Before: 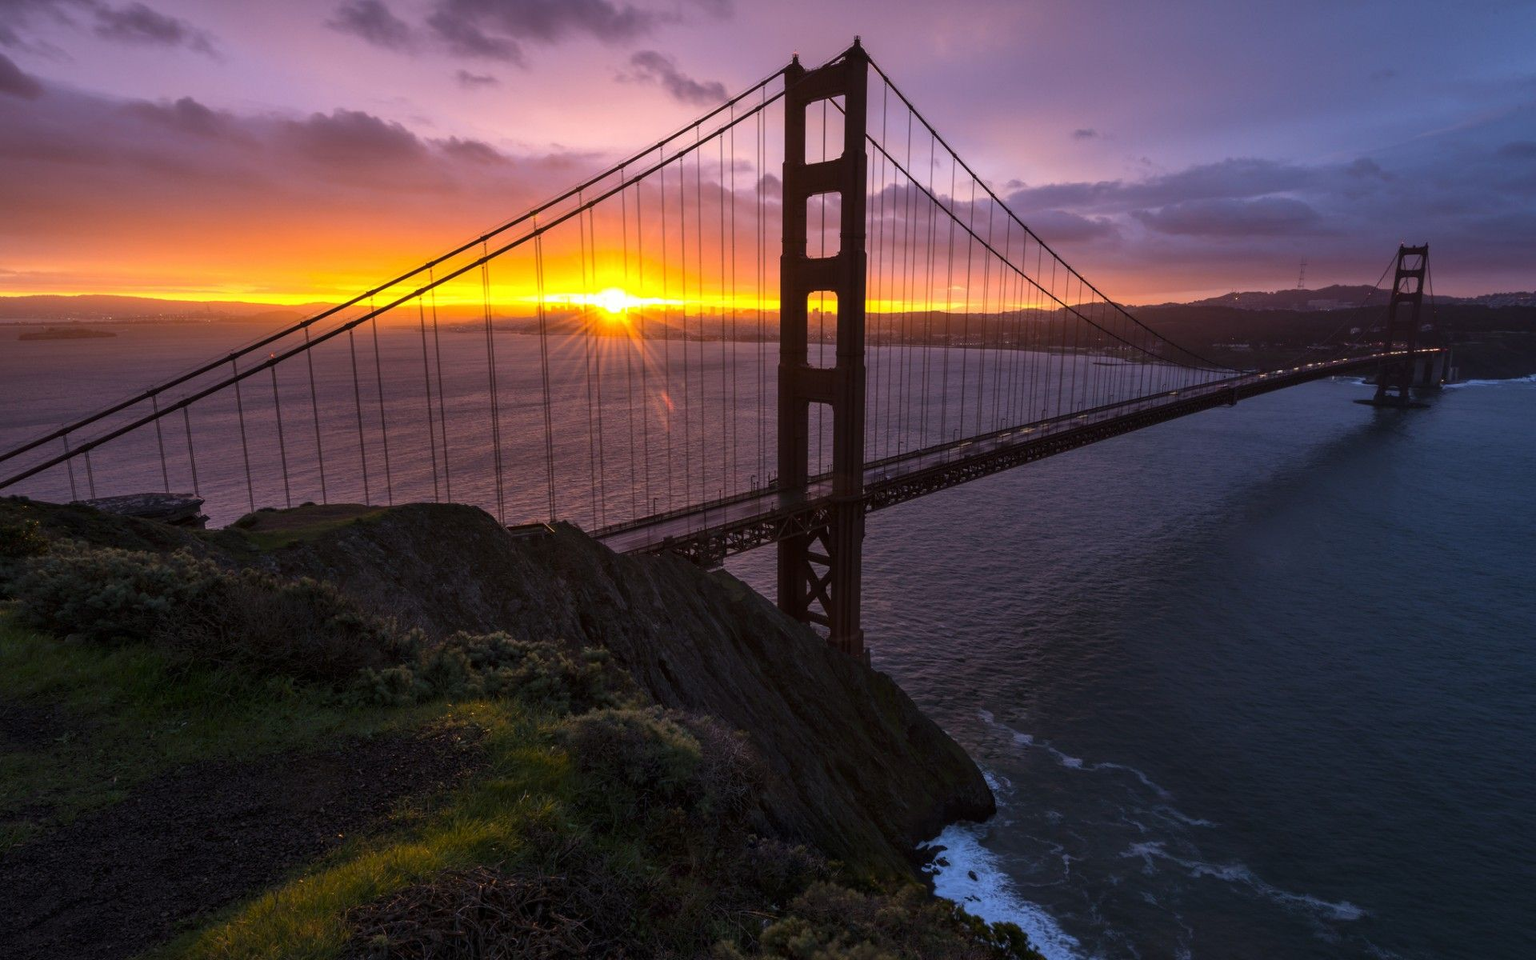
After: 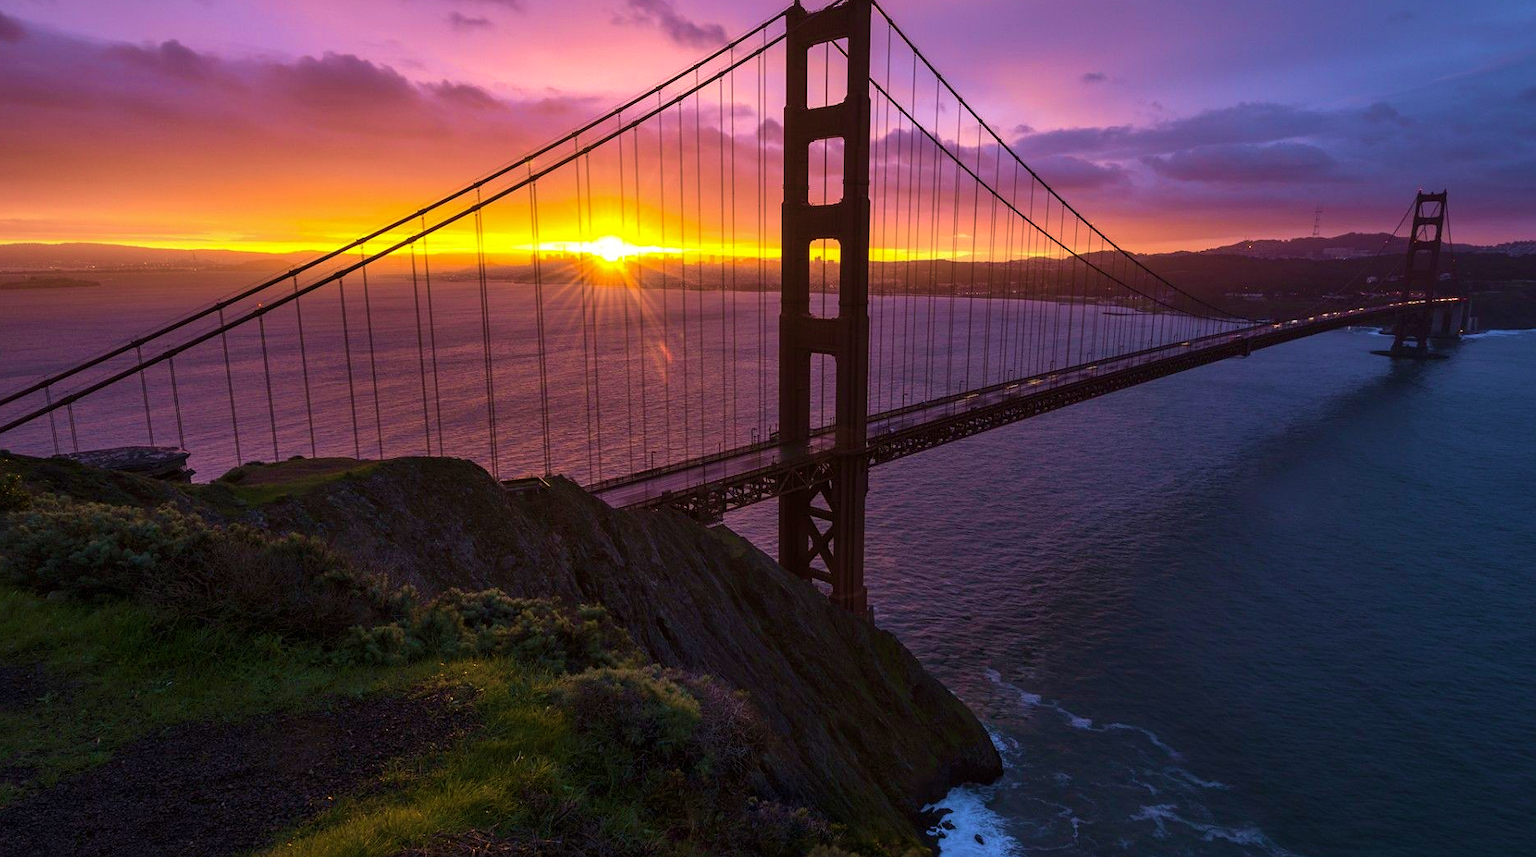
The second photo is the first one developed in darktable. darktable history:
shadows and highlights: shadows 10.1, white point adjustment 0.873, highlights -38.81
exposure: compensate highlight preservation false
crop: left 1.285%, top 6.126%, right 1.285%, bottom 6.85%
velvia: strength 73.97%
sharpen: radius 1.274, amount 0.291, threshold 0.101
